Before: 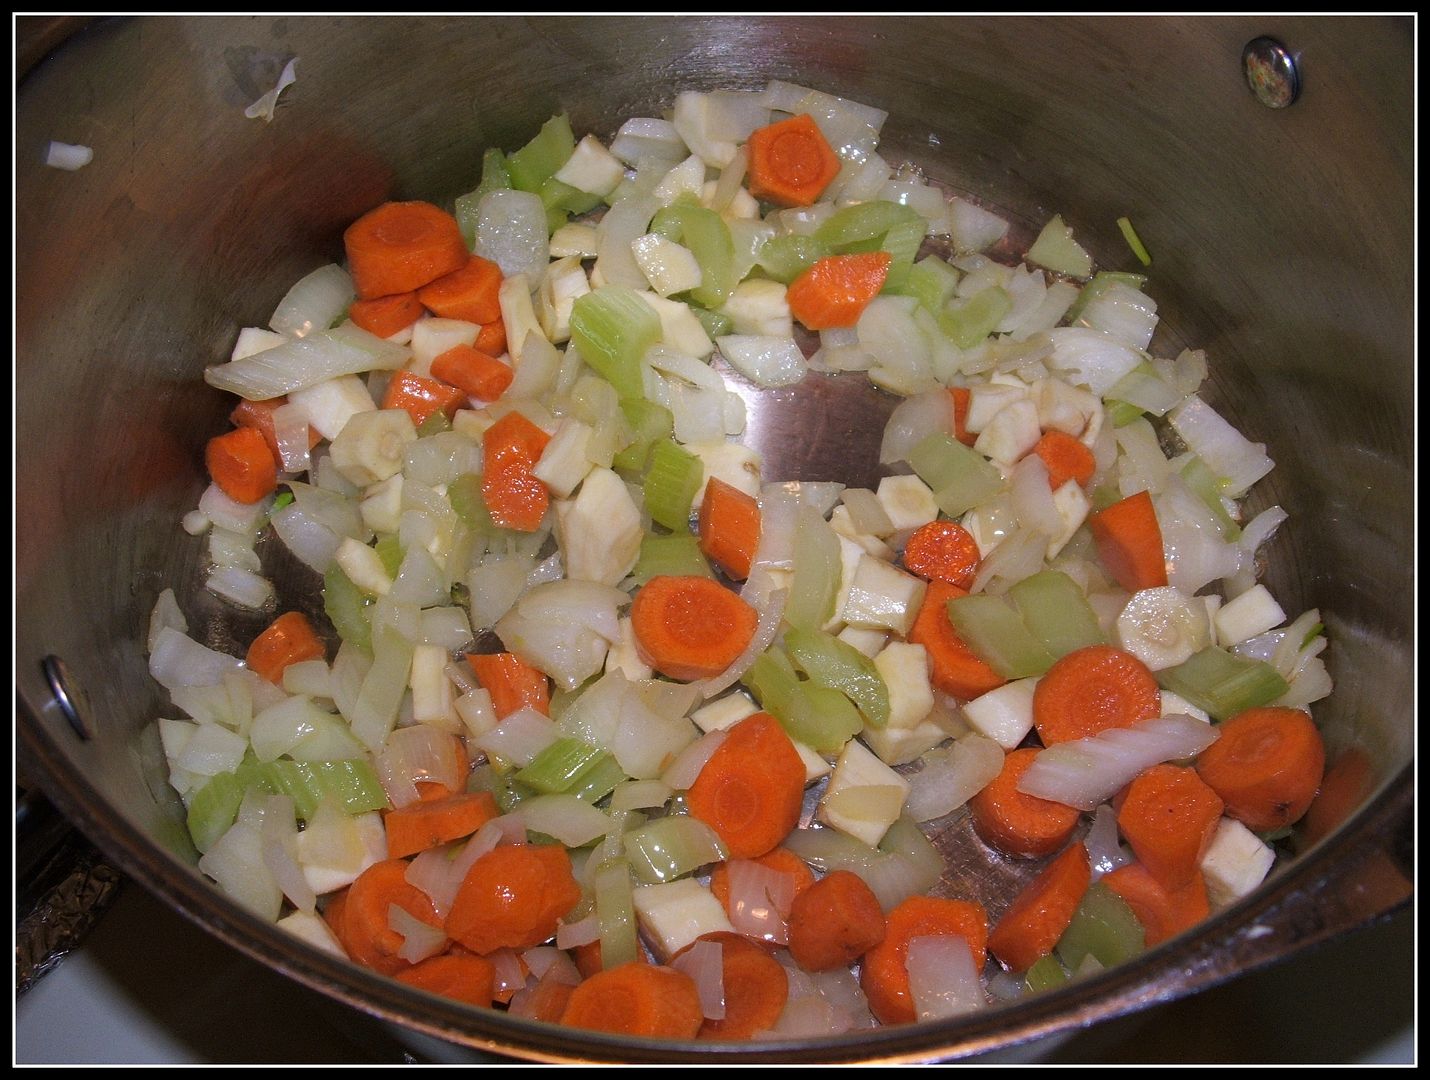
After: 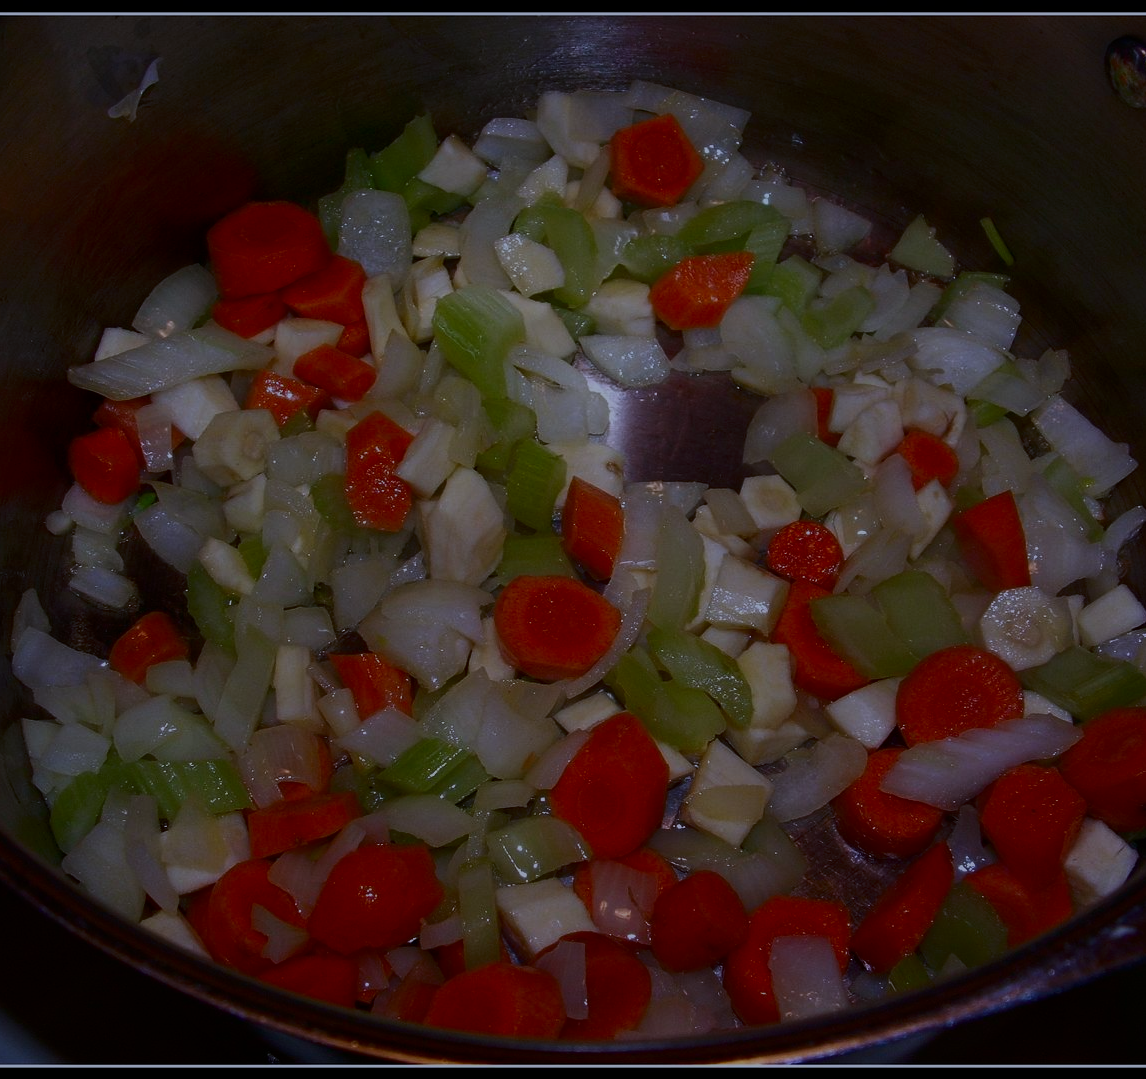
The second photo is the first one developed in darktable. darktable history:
exposure: exposure -1.468 EV, compensate highlight preservation false
crop and rotate: left 9.597%, right 10.195%
color calibration: illuminant as shot in camera, x 0.37, y 0.382, temperature 4313.32 K
contrast brightness saturation: contrast 0.19, brightness -0.11, saturation 0.21
